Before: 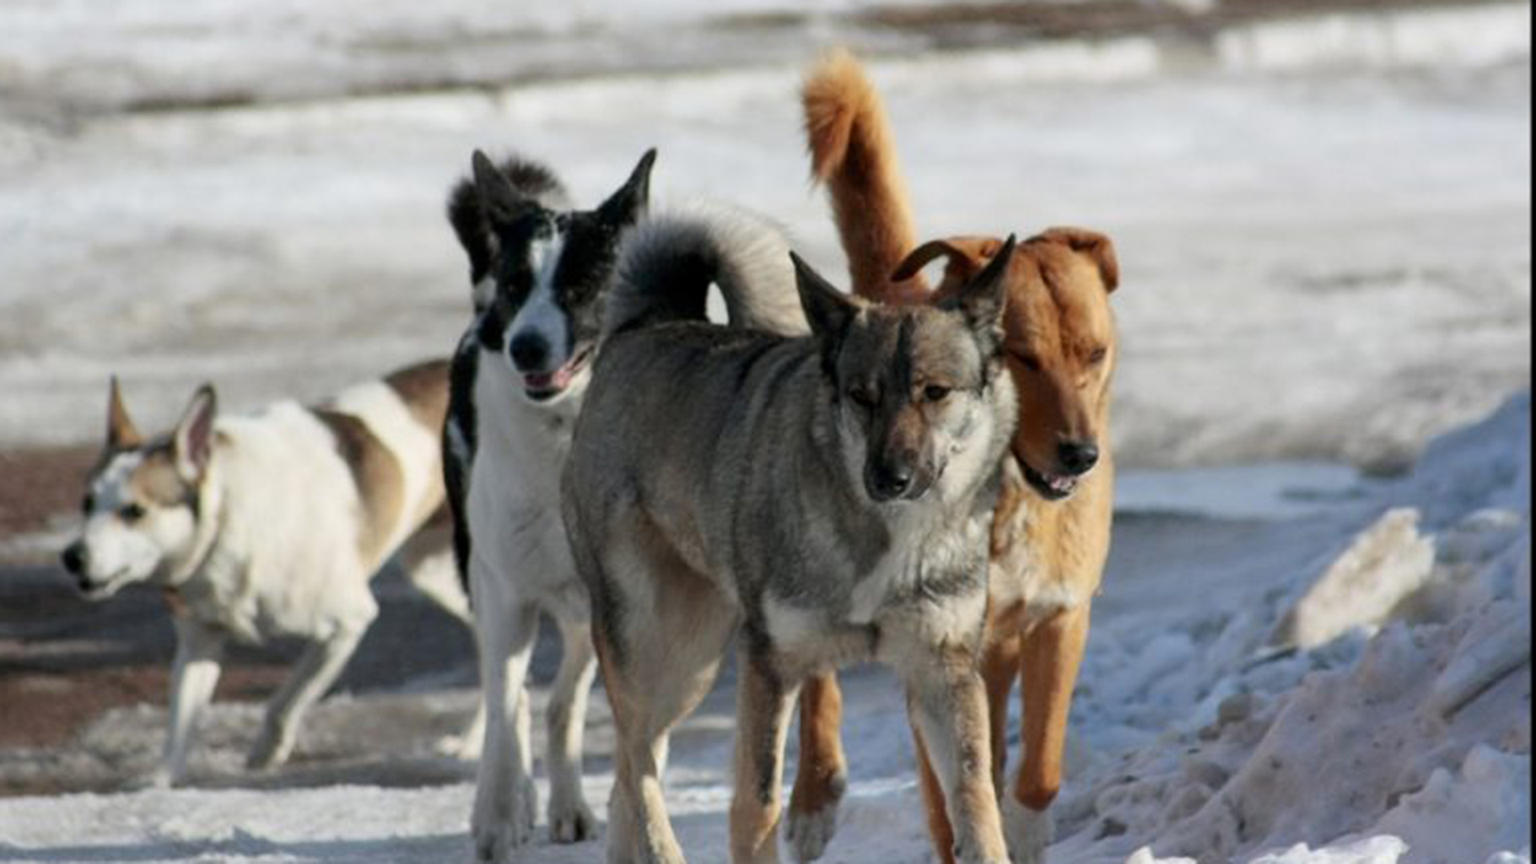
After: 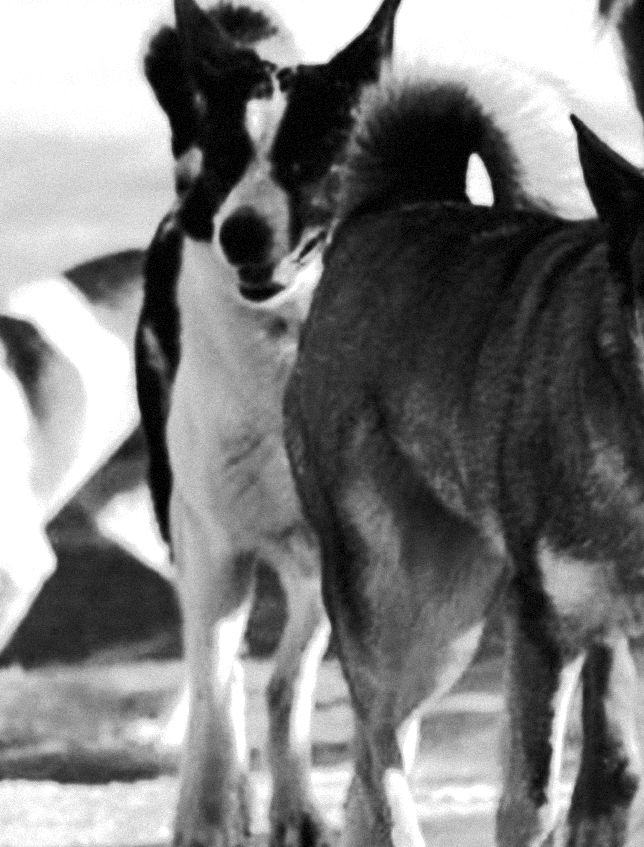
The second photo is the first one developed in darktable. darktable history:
crop and rotate: left 21.77%, top 18.528%, right 44.676%, bottom 2.997%
tone curve: curves: ch0 [(0, 0) (0.003, 0.006) (0.011, 0.006) (0.025, 0.008) (0.044, 0.014) (0.069, 0.02) (0.1, 0.025) (0.136, 0.037) (0.177, 0.053) (0.224, 0.086) (0.277, 0.13) (0.335, 0.189) (0.399, 0.253) (0.468, 0.375) (0.543, 0.521) (0.623, 0.671) (0.709, 0.789) (0.801, 0.841) (0.898, 0.889) (1, 1)], preserve colors none
grain: mid-tones bias 0%
monochrome: on, module defaults
exposure: black level correction 0, exposure 0.7 EV, compensate exposure bias true, compensate highlight preservation false
